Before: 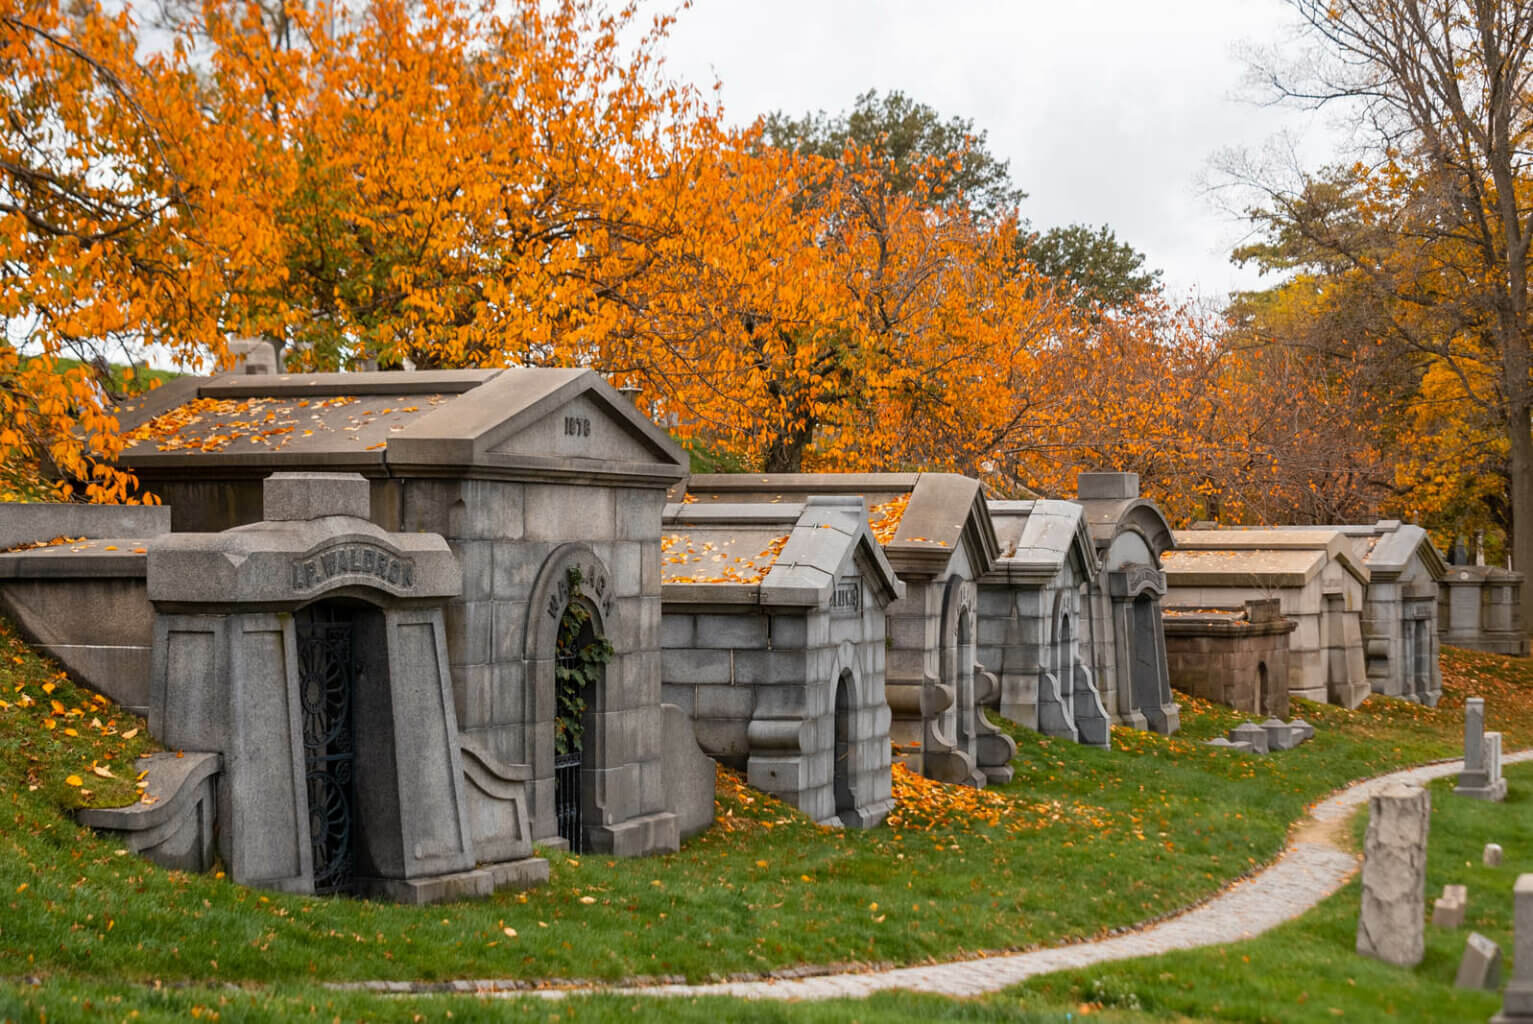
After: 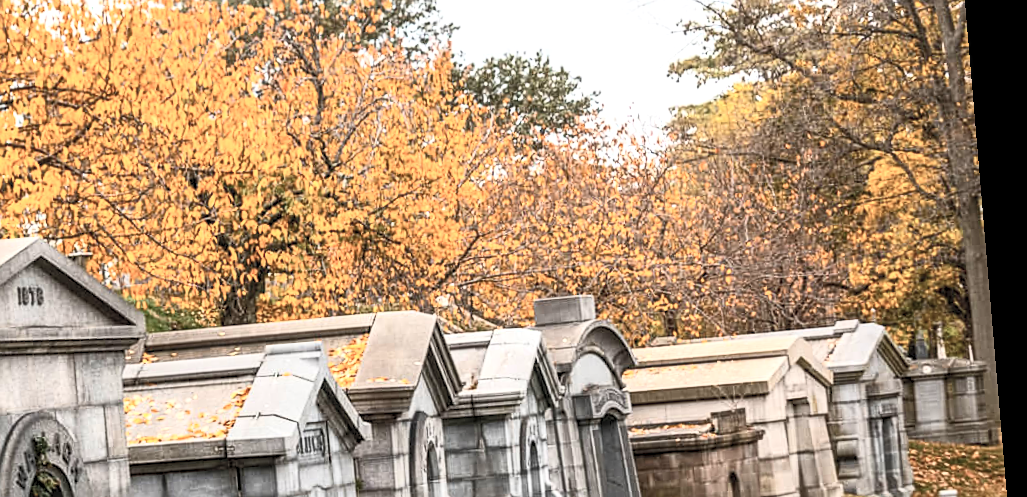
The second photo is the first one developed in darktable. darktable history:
color balance: on, module defaults
crop: left 36.005%, top 18.293%, right 0.31%, bottom 38.444%
local contrast: detail 130%
sharpen: on, module defaults
contrast brightness saturation: contrast 0.43, brightness 0.56, saturation -0.19
rotate and perspective: rotation -4.86°, automatic cropping off
